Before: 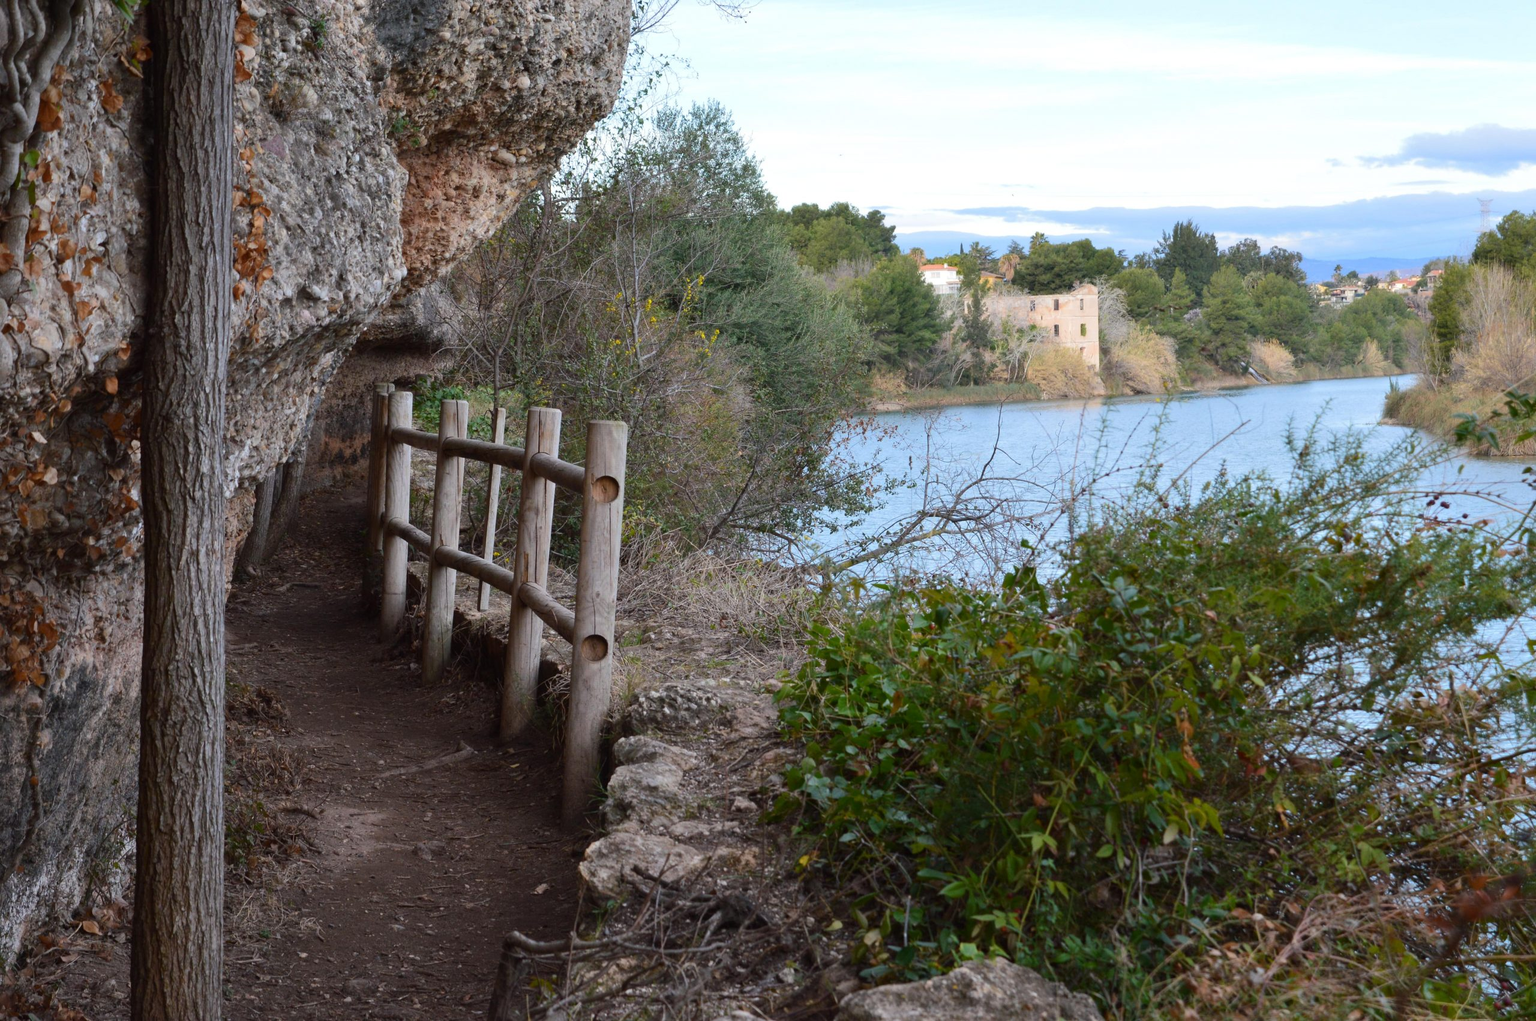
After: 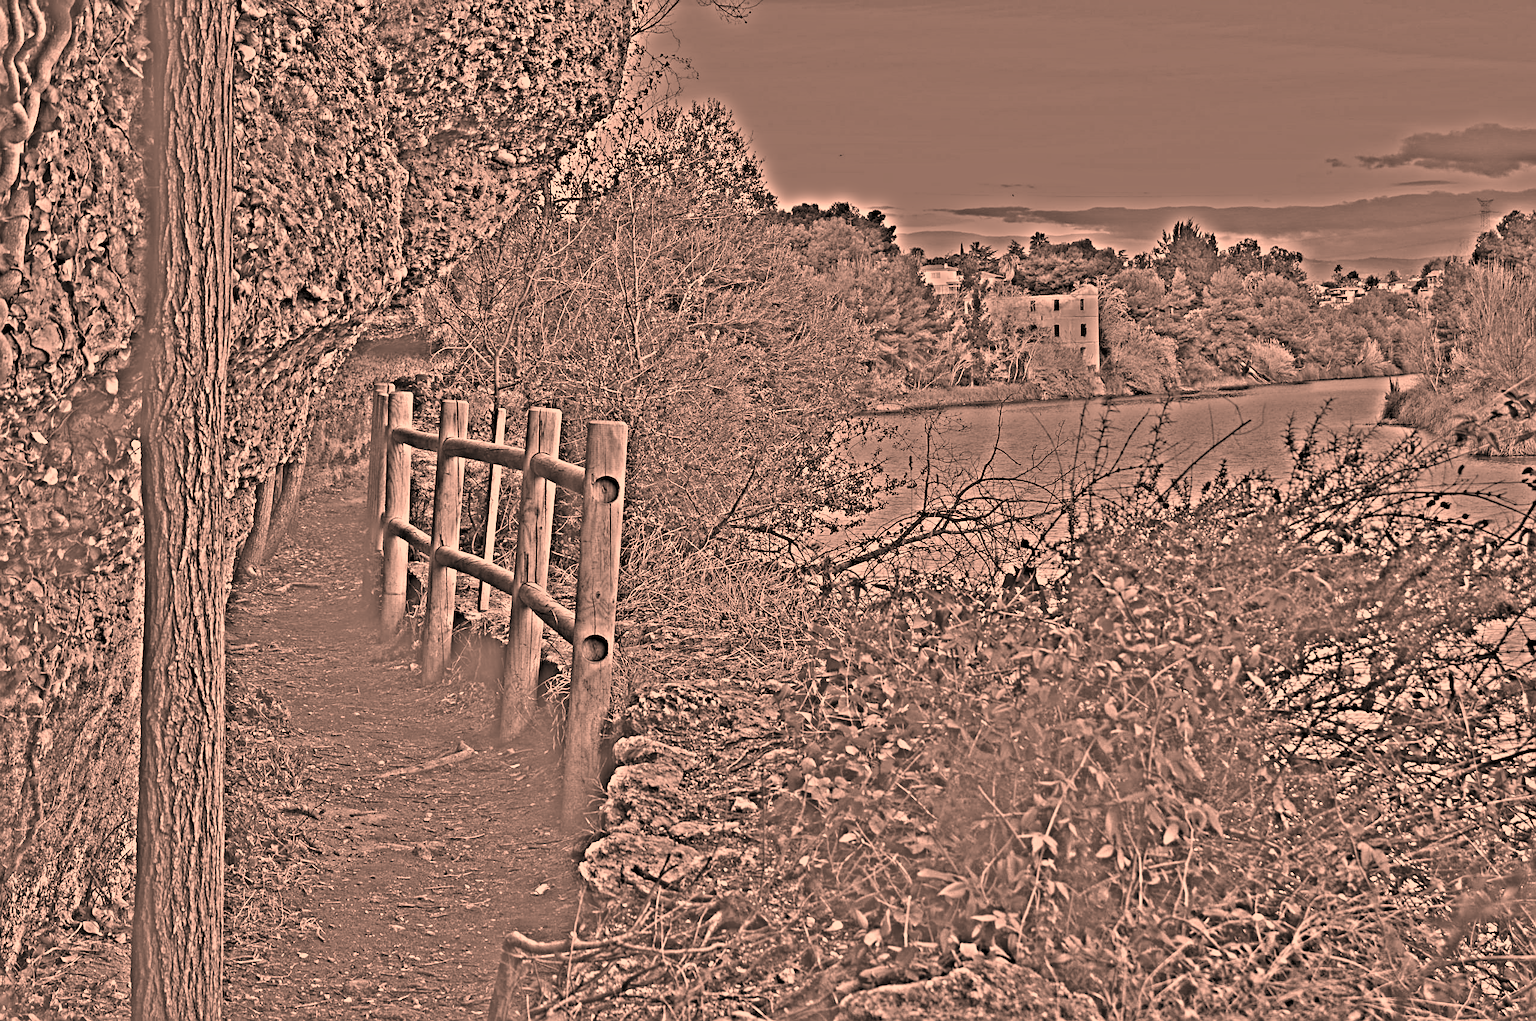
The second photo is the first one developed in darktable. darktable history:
highpass: sharpness 49.79%, contrast boost 49.79%
color correction: highlights a* 40, highlights b* 40, saturation 0.69
sigmoid: contrast 1.22, skew 0.65
shadows and highlights: radius 171.16, shadows 27, white point adjustment 3.13, highlights -67.95, soften with gaussian
sharpen: on, module defaults
